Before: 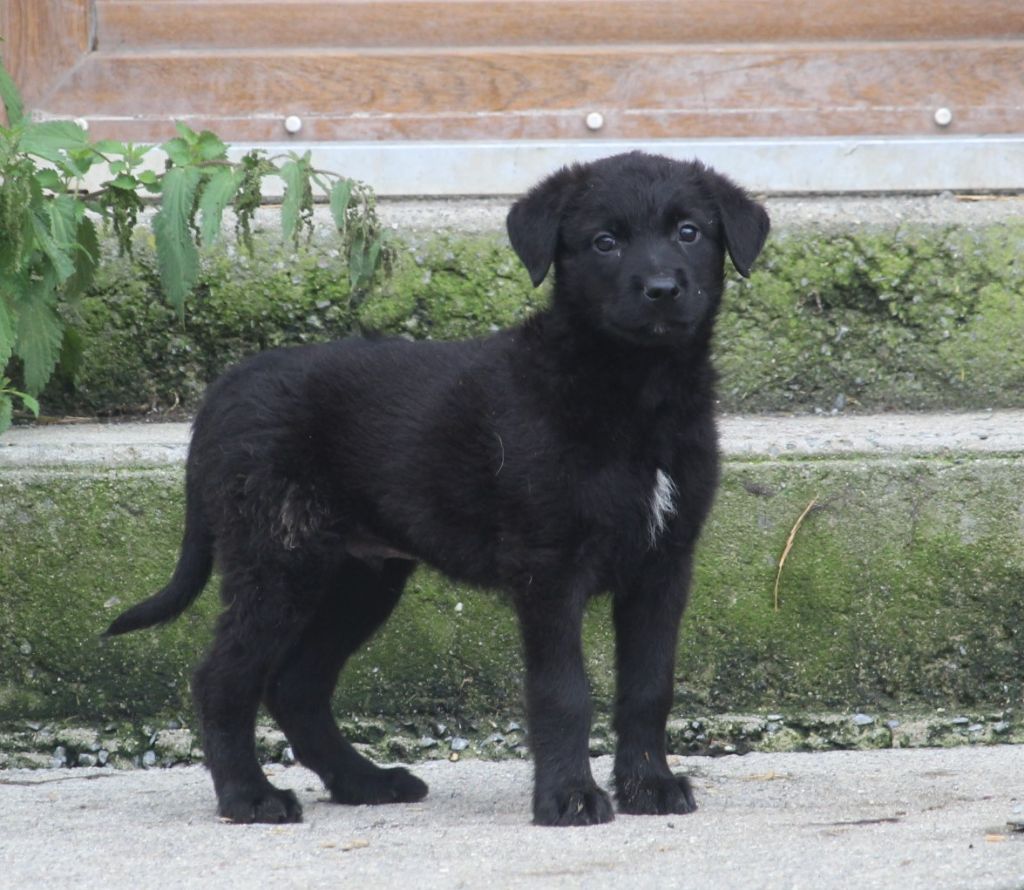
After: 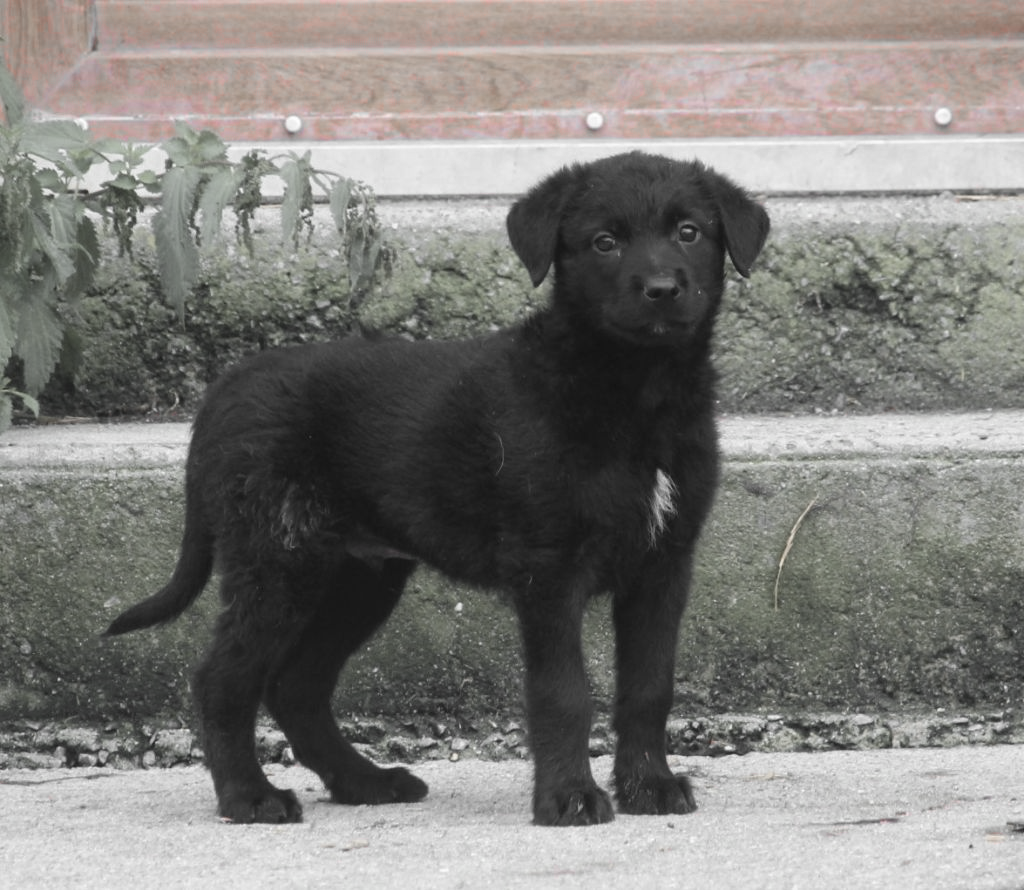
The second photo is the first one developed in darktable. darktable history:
exposure: compensate highlight preservation false
color zones: curves: ch1 [(0, 0.831) (0.08, 0.771) (0.157, 0.268) (0.241, 0.207) (0.562, -0.005) (0.714, -0.013) (0.876, 0.01) (1, 0.831)]
